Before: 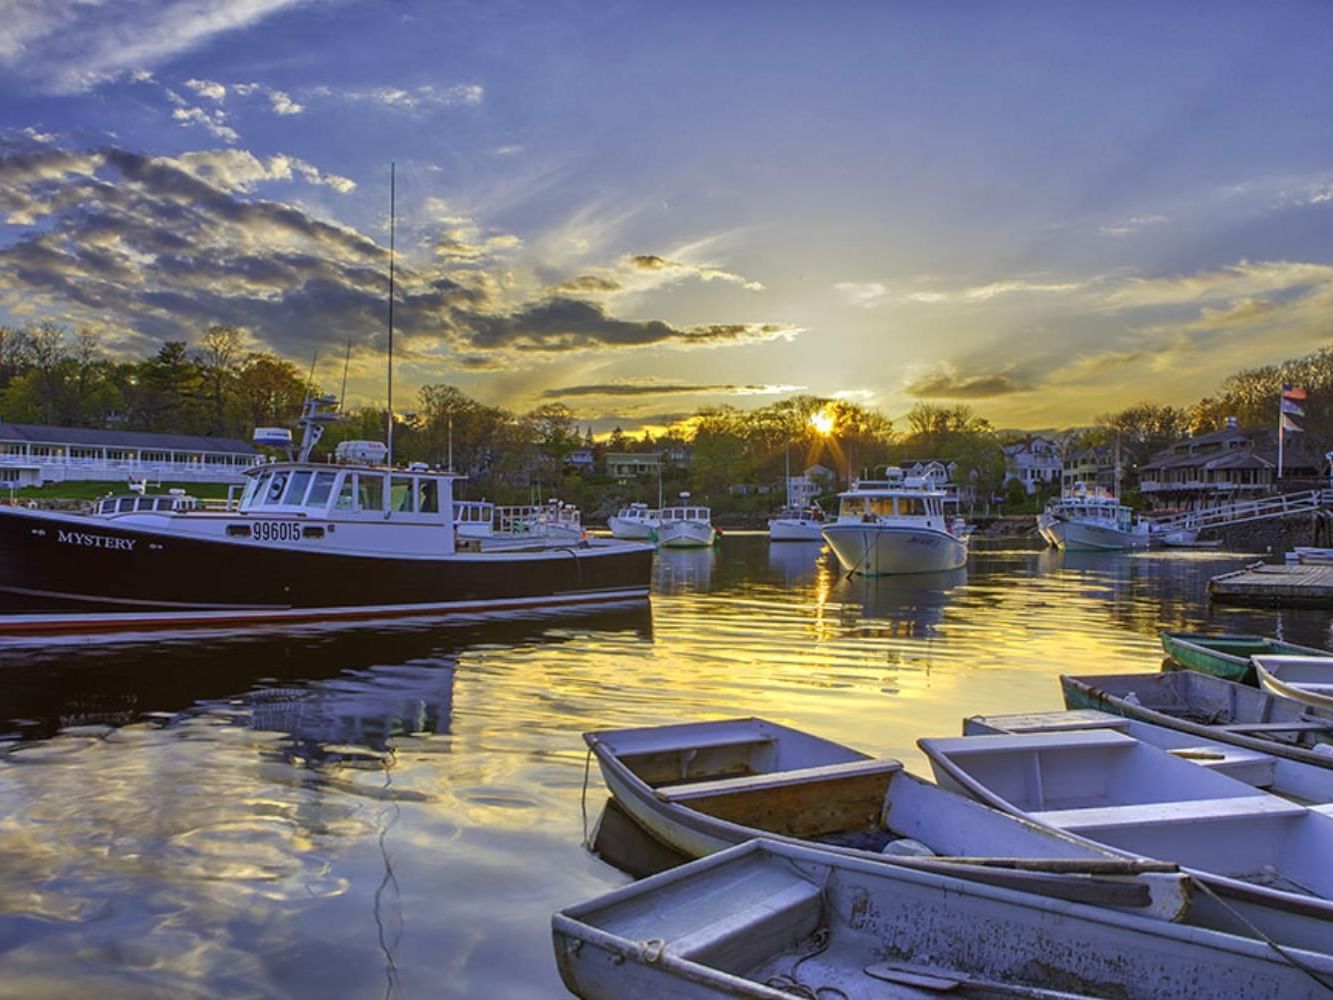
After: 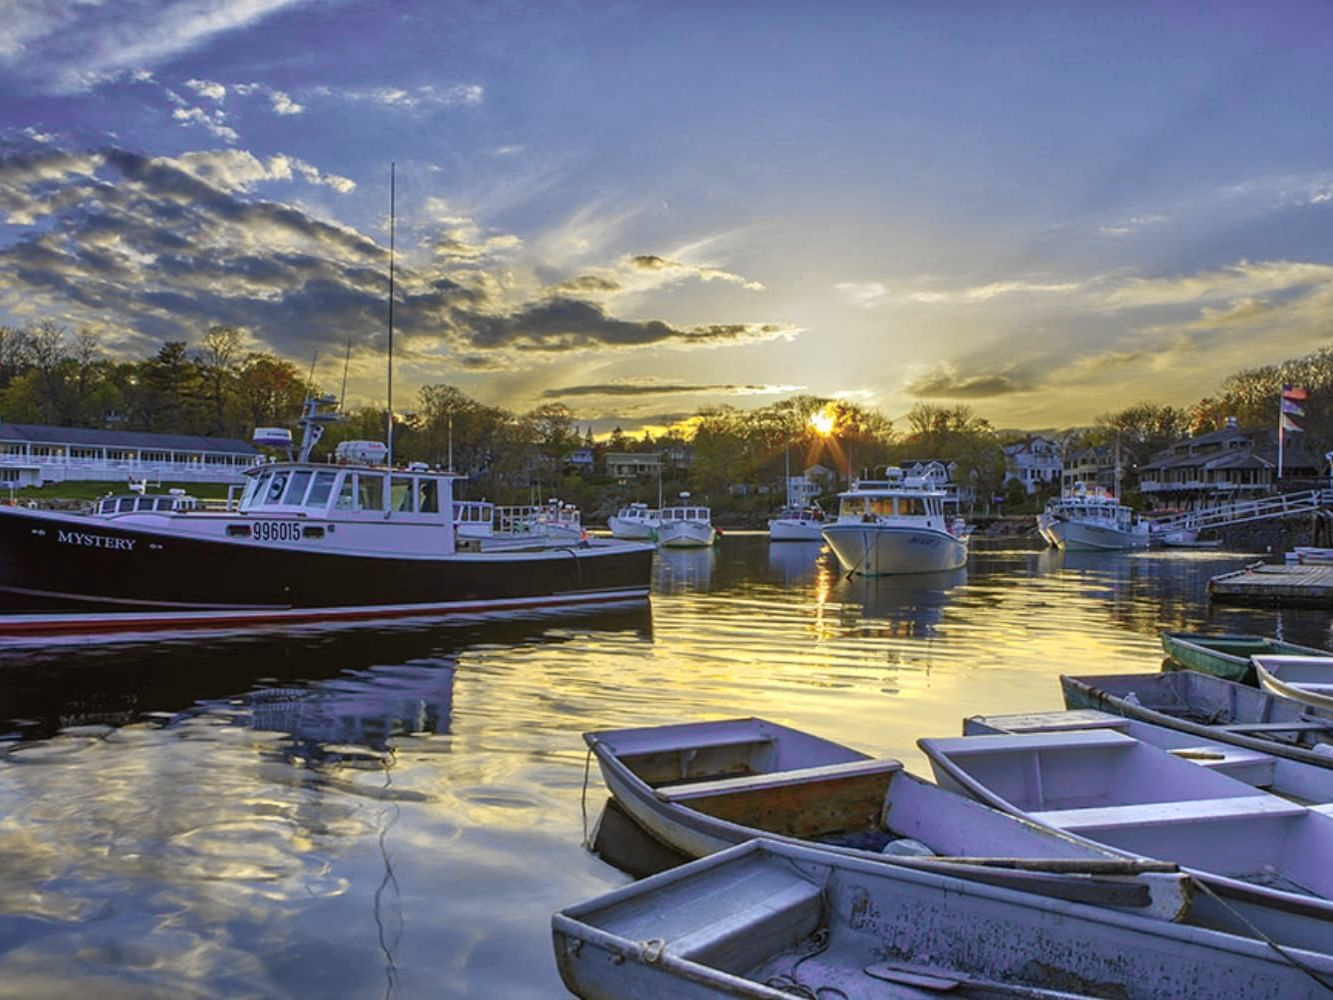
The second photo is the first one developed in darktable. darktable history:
tone curve: curves: ch0 [(0, 0.012) (0.056, 0.046) (0.218, 0.213) (0.606, 0.62) (0.82, 0.846) (1, 1)]; ch1 [(0, 0) (0.226, 0.261) (0.403, 0.437) (0.469, 0.472) (0.495, 0.499) (0.514, 0.504) (0.545, 0.555) (0.59, 0.598) (0.714, 0.733) (1, 1)]; ch2 [(0, 0) (0.269, 0.299) (0.459, 0.45) (0.498, 0.499) (0.523, 0.512) (0.568, 0.558) (0.634, 0.617) (0.702, 0.662) (0.781, 0.775) (1, 1)], color space Lab, independent channels, preserve colors none
